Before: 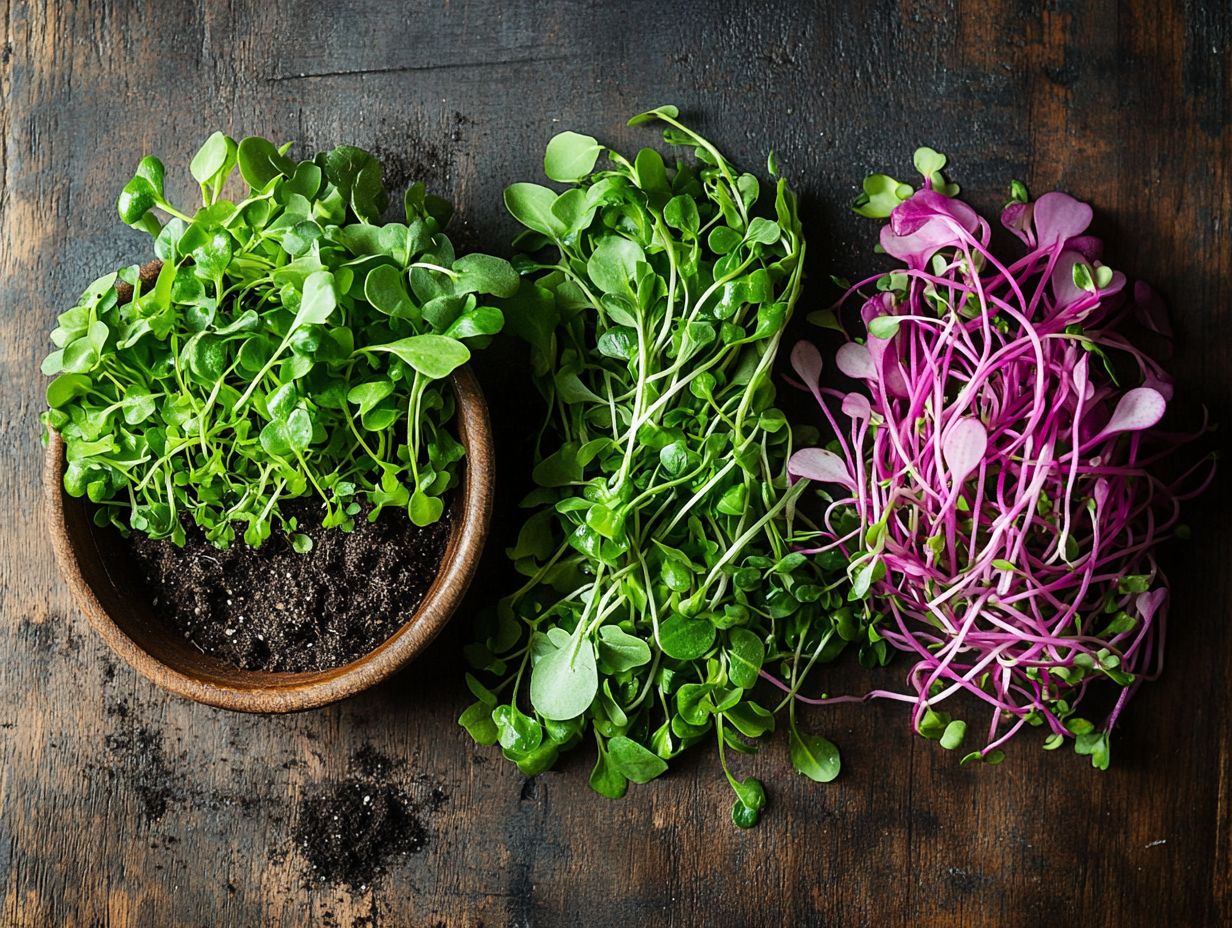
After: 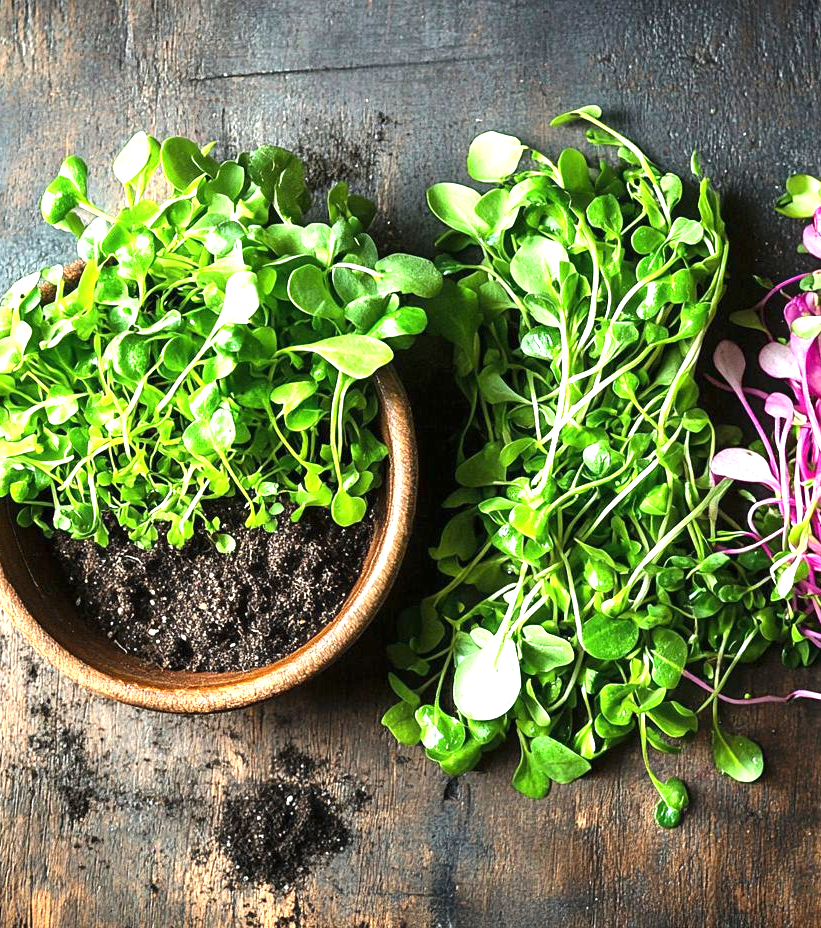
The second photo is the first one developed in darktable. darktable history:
crop and rotate: left 6.256%, right 27.078%
exposure: black level correction 0, exposure 1.444 EV, compensate highlight preservation false
